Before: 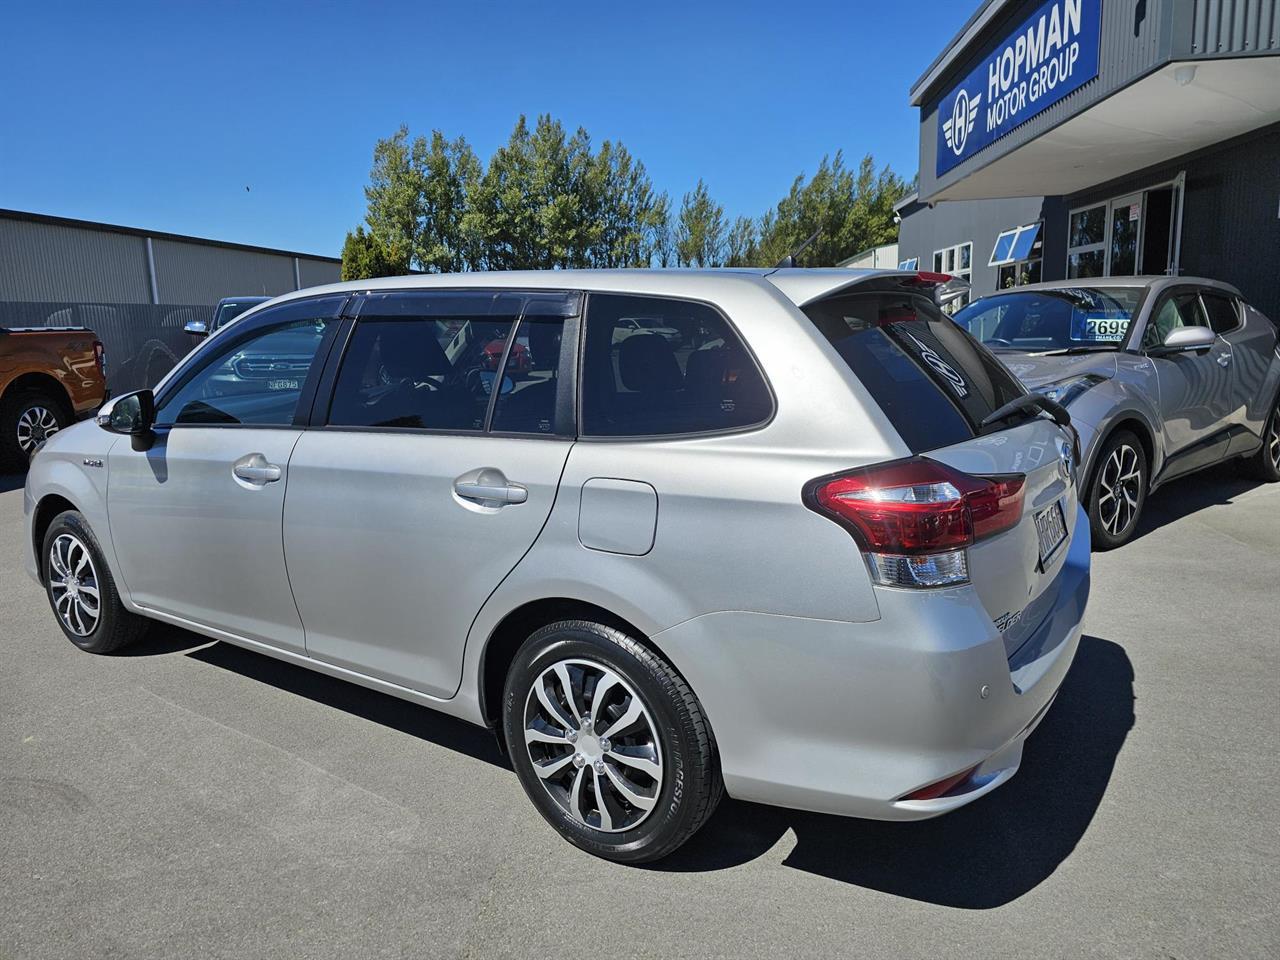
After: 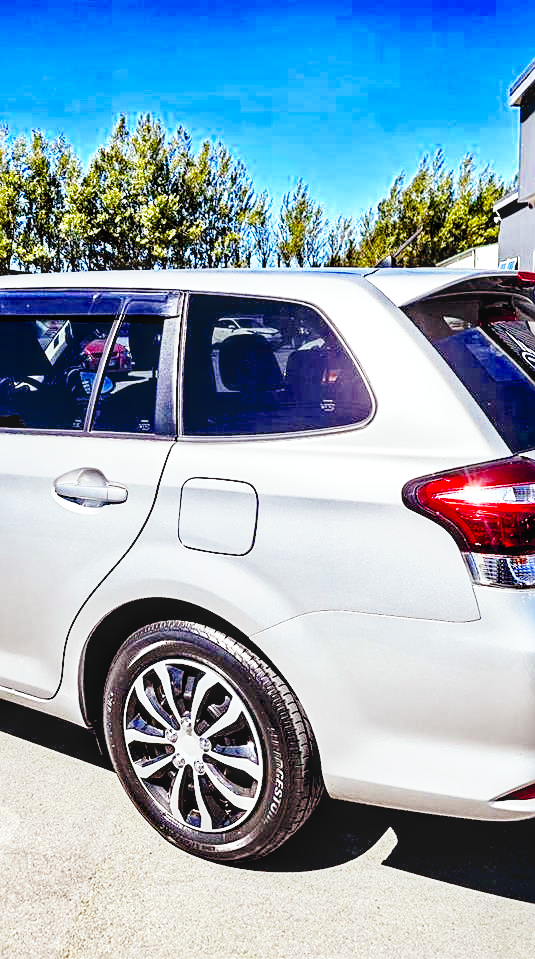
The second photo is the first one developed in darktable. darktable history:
sharpen: amount 0.499
exposure: exposure 1 EV, compensate highlight preservation false
color balance rgb: power › chroma 1.553%, power › hue 26.86°, global offset › luminance -1.443%, perceptual saturation grading › global saturation 30.421%, saturation formula JzAzBz (2021)
base curve: curves: ch0 [(0, 0) (0.032, 0.037) (0.105, 0.228) (0.435, 0.76) (0.856, 0.983) (1, 1)], preserve colors none
crop: left 31.302%, right 26.896%
contrast equalizer: octaves 7, y [[0.513, 0.565, 0.608, 0.562, 0.512, 0.5], [0.5 ×6], [0.5, 0.5, 0.5, 0.528, 0.598, 0.658], [0 ×6], [0 ×6]]
local contrast: detail 130%
